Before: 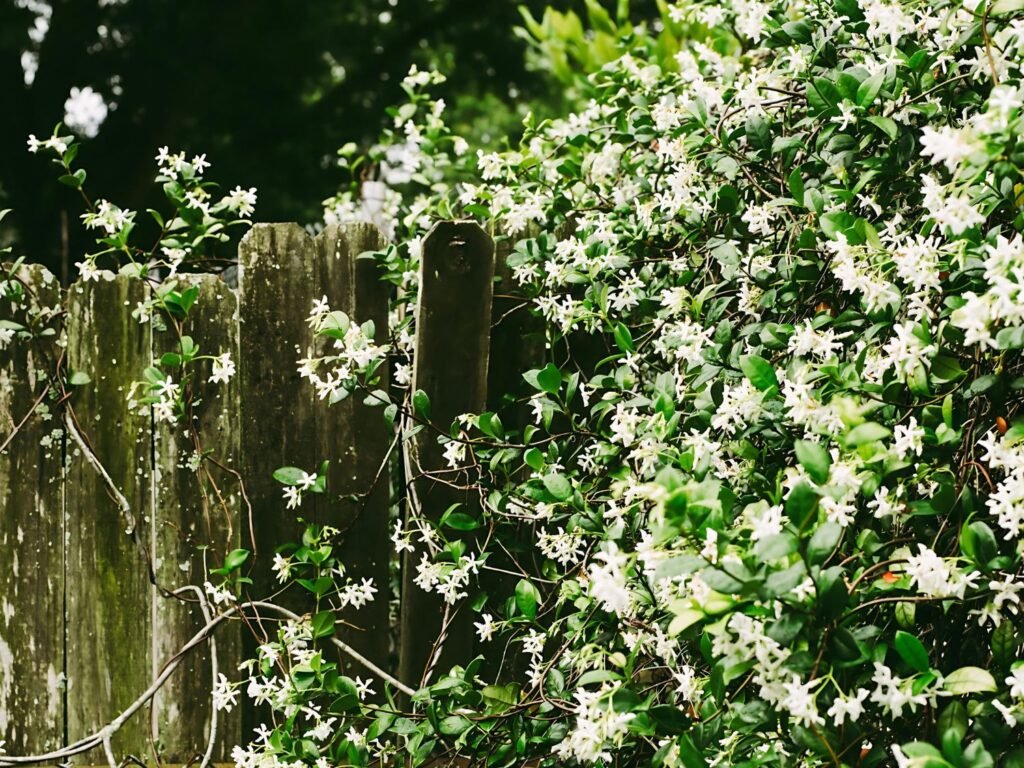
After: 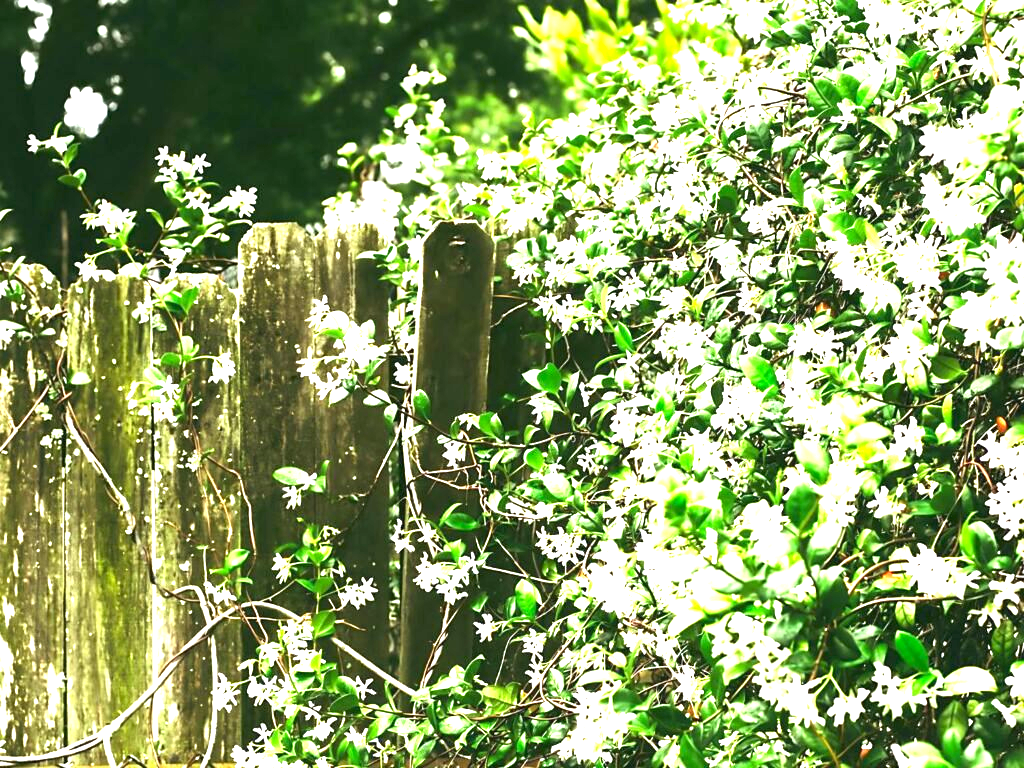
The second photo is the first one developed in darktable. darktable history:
contrast brightness saturation: contrast -0.02, brightness -0.01, saturation 0.03
exposure: black level correction 0, exposure 1.975 EV, compensate exposure bias true, compensate highlight preservation false
